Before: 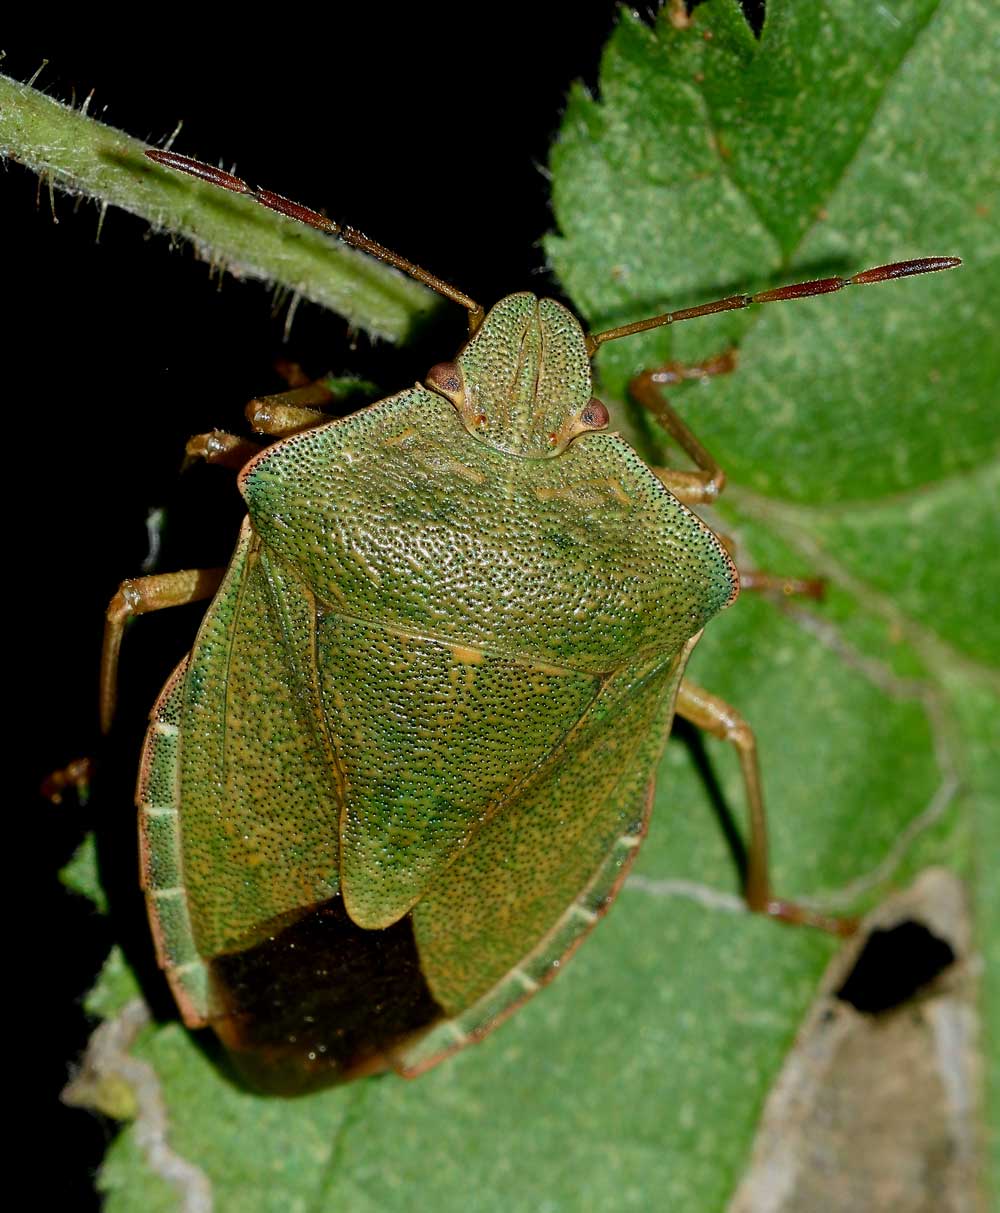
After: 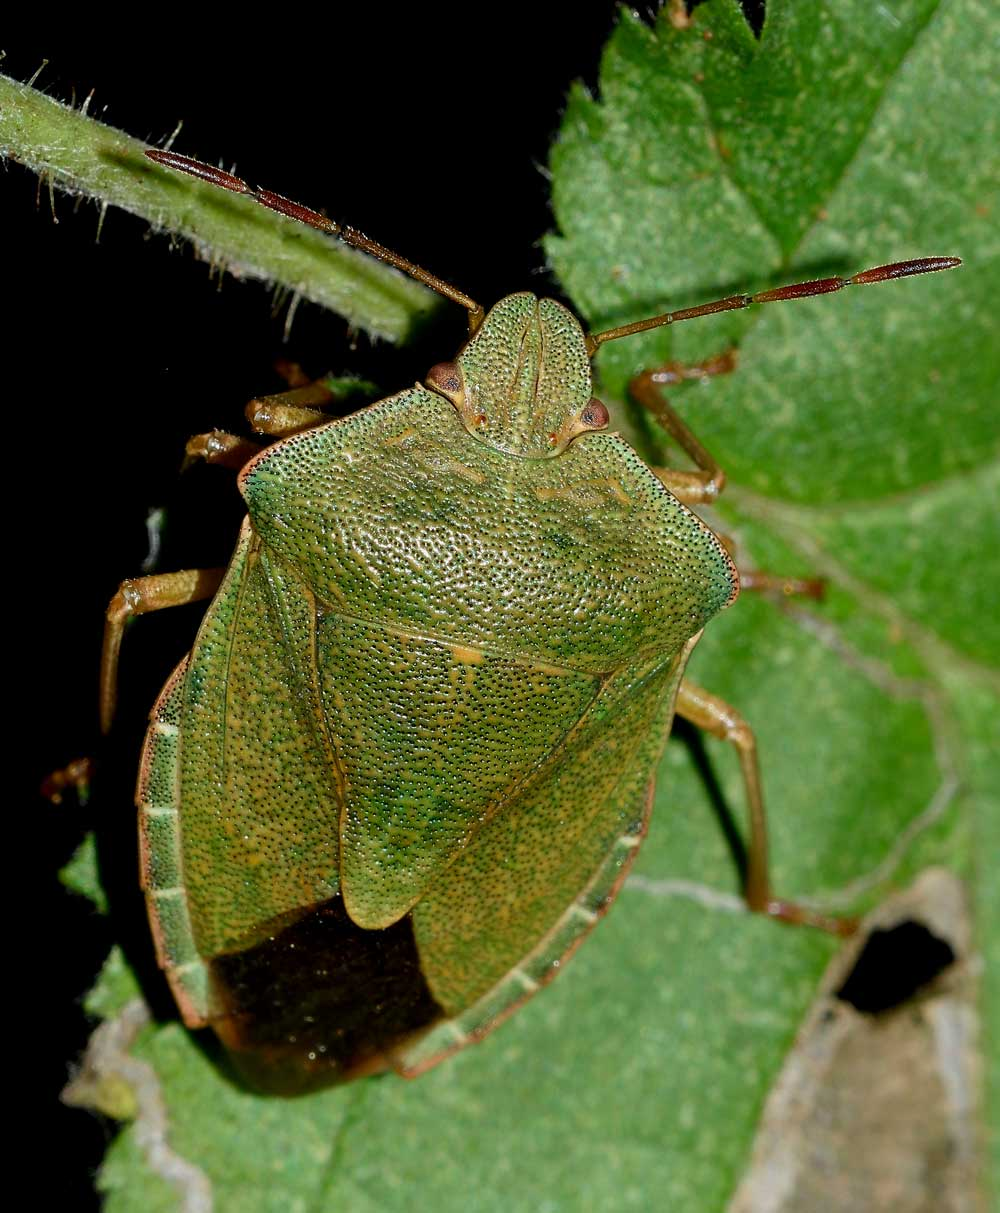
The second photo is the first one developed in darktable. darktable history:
exposure: exposure 0.076 EV, compensate highlight preservation false
